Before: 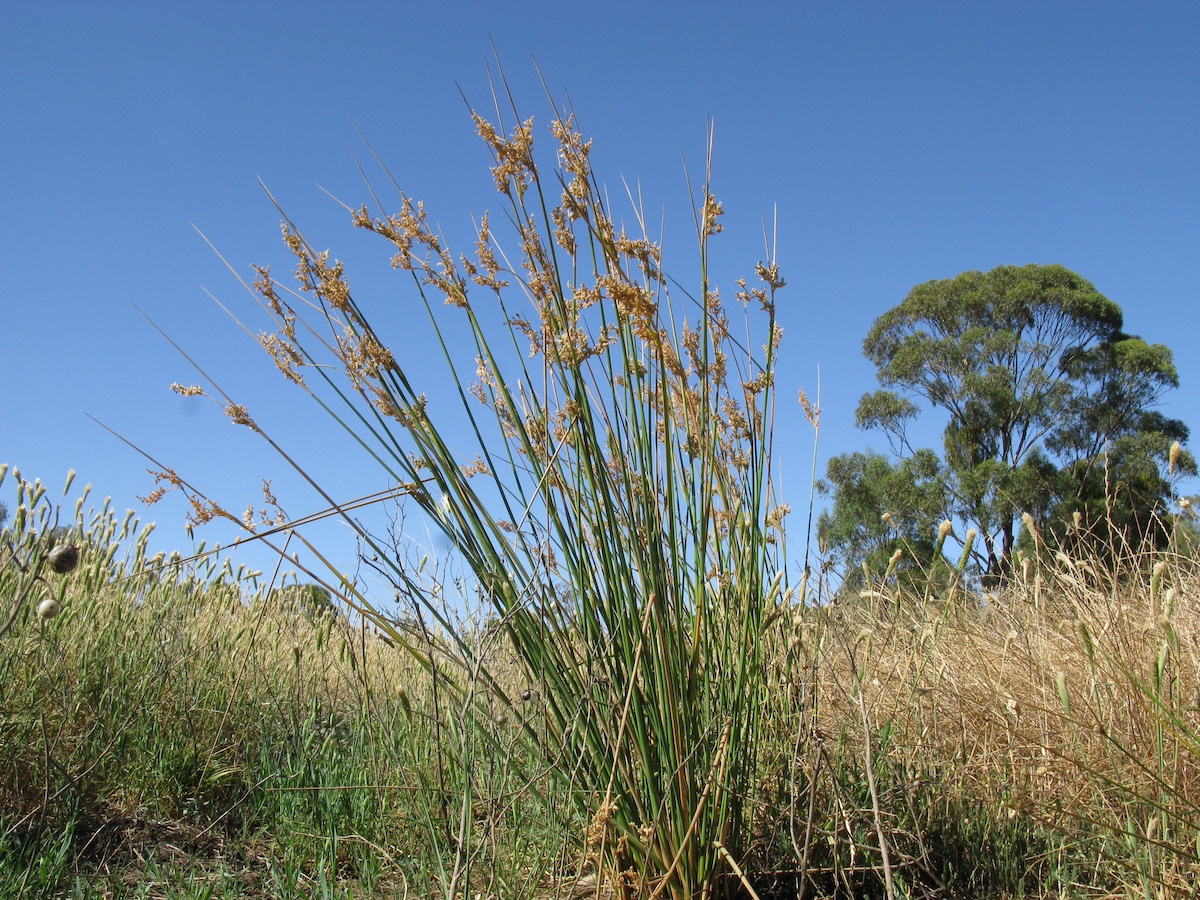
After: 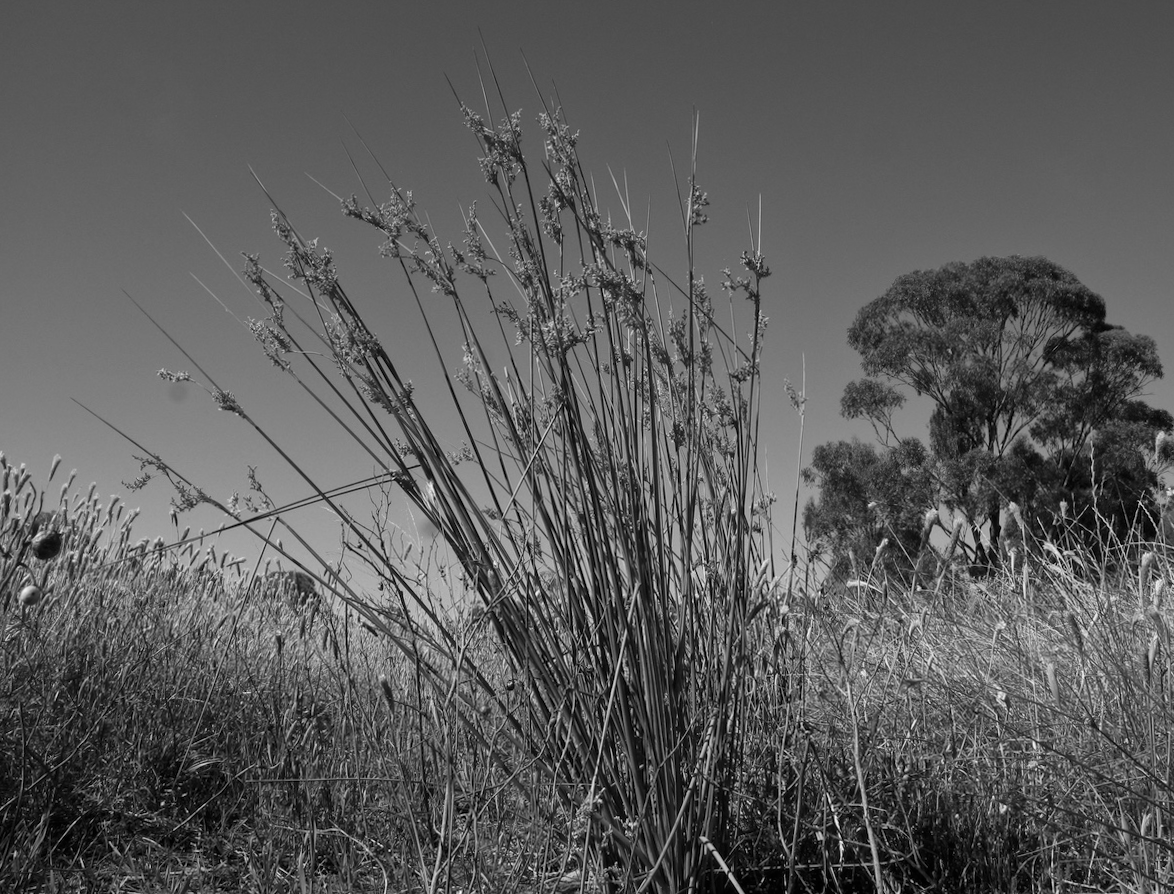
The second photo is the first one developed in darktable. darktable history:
rotate and perspective: rotation 0.226°, lens shift (vertical) -0.042, crop left 0.023, crop right 0.982, crop top 0.006, crop bottom 0.994
contrast brightness saturation: brightness -0.2, saturation 0.08
monochrome: a -74.22, b 78.2
